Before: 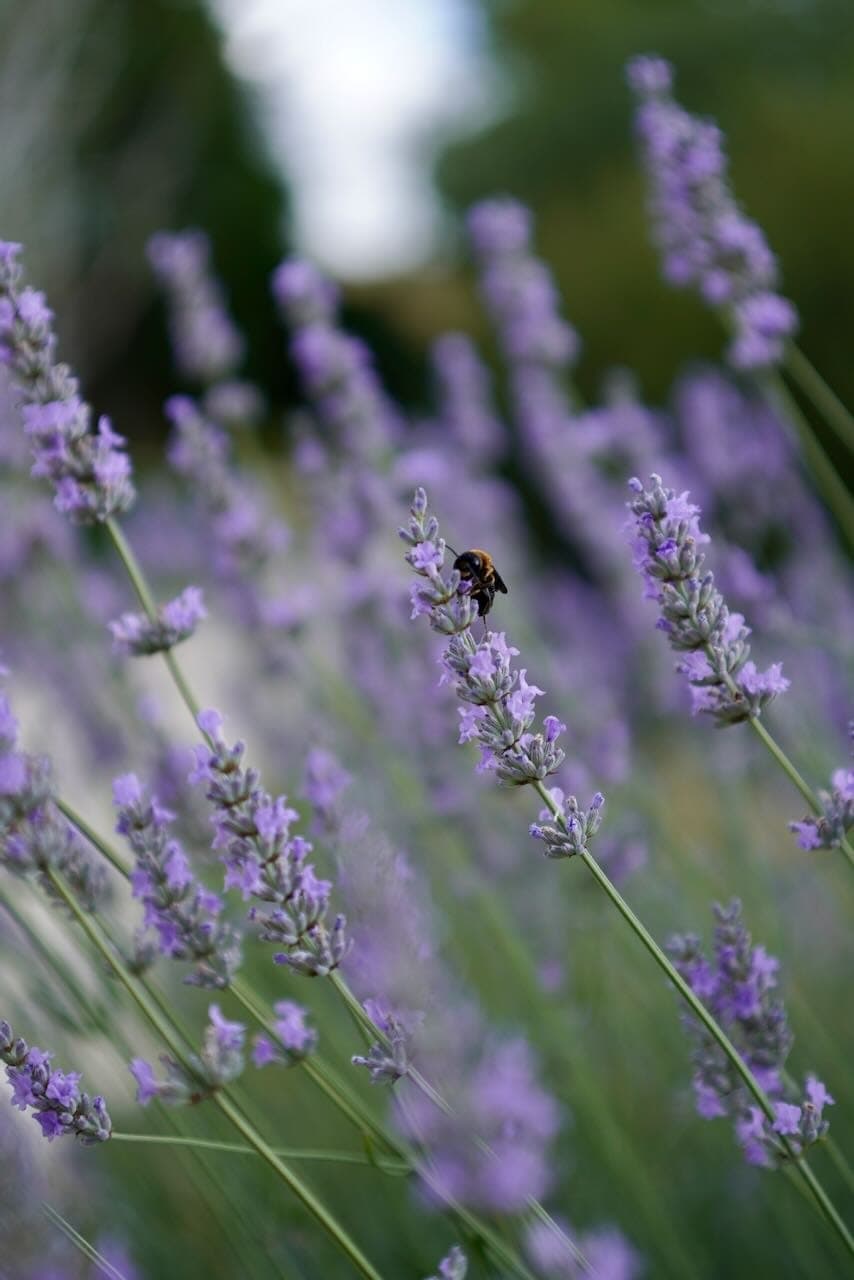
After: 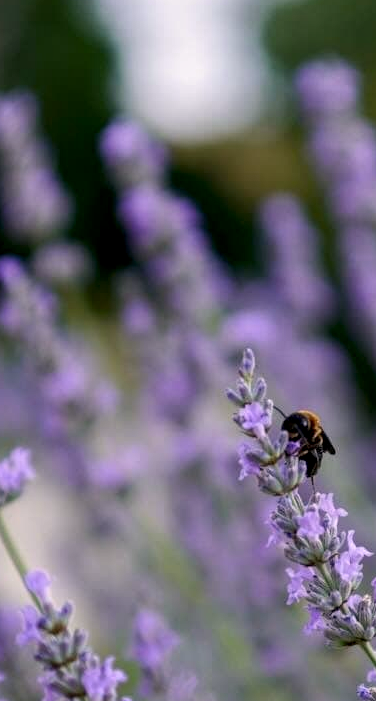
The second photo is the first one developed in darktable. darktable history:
crop: left 20.248%, top 10.86%, right 35.675%, bottom 34.321%
local contrast: detail 130%
color correction: highlights a* 3.22, highlights b* 1.93, saturation 1.19
